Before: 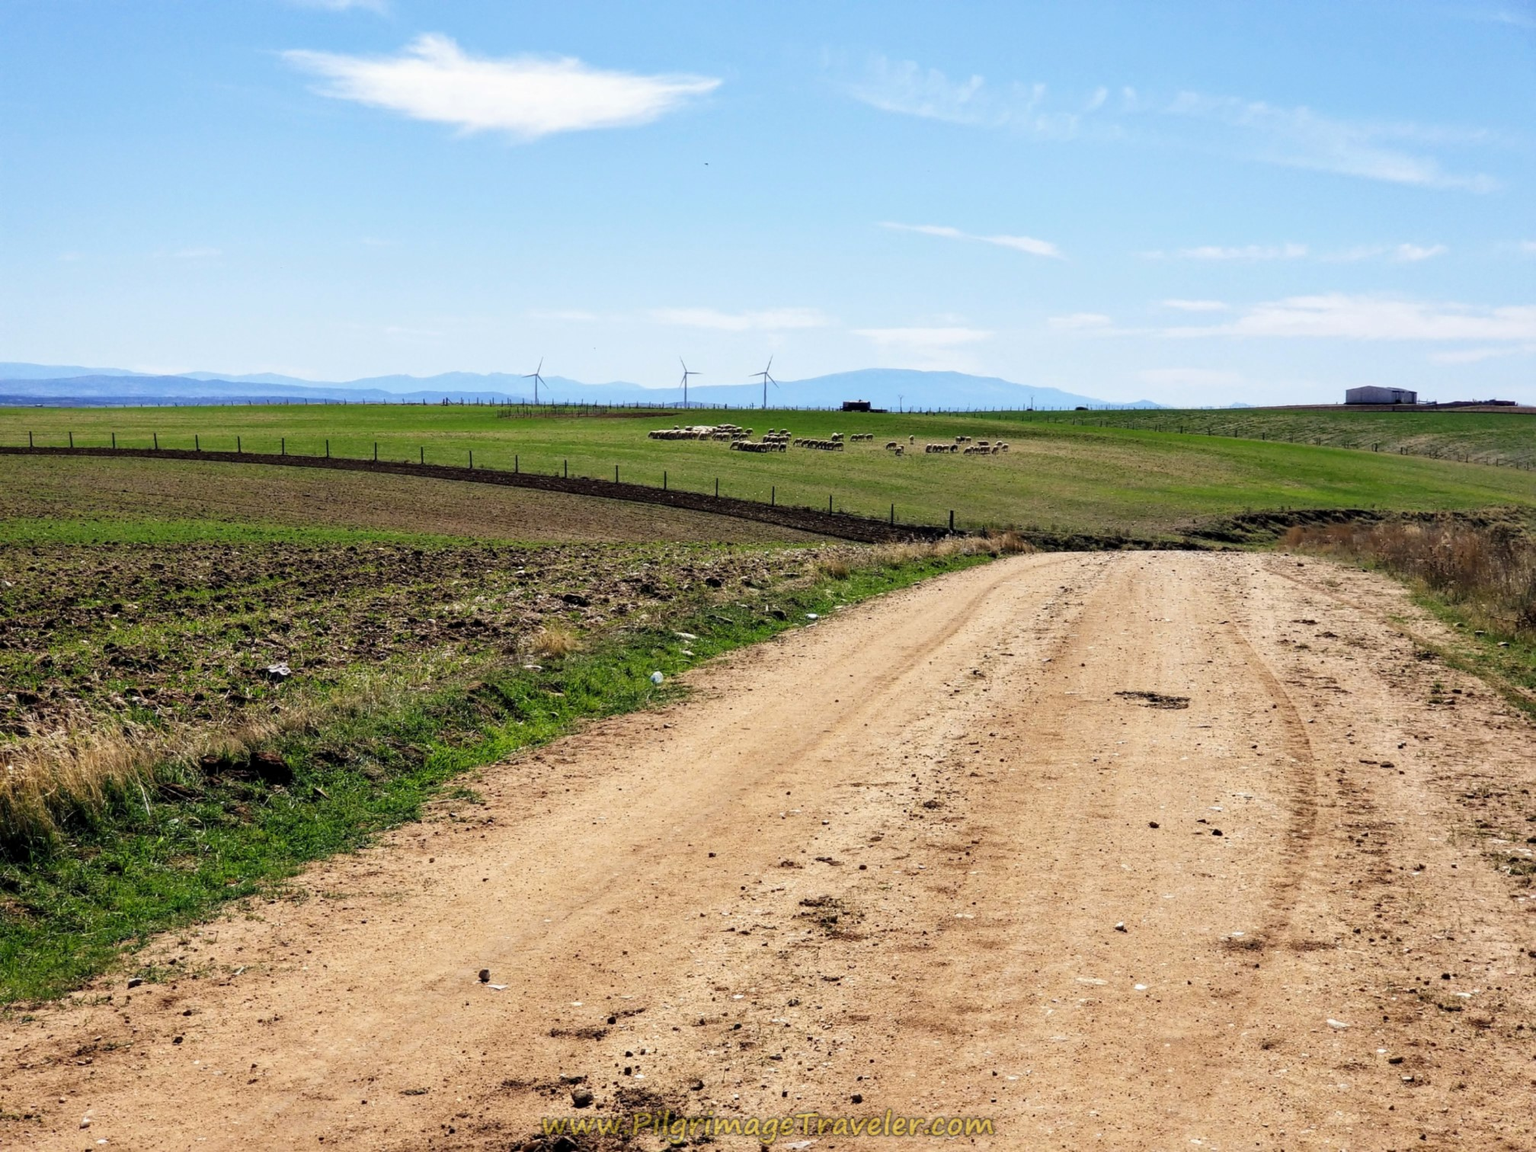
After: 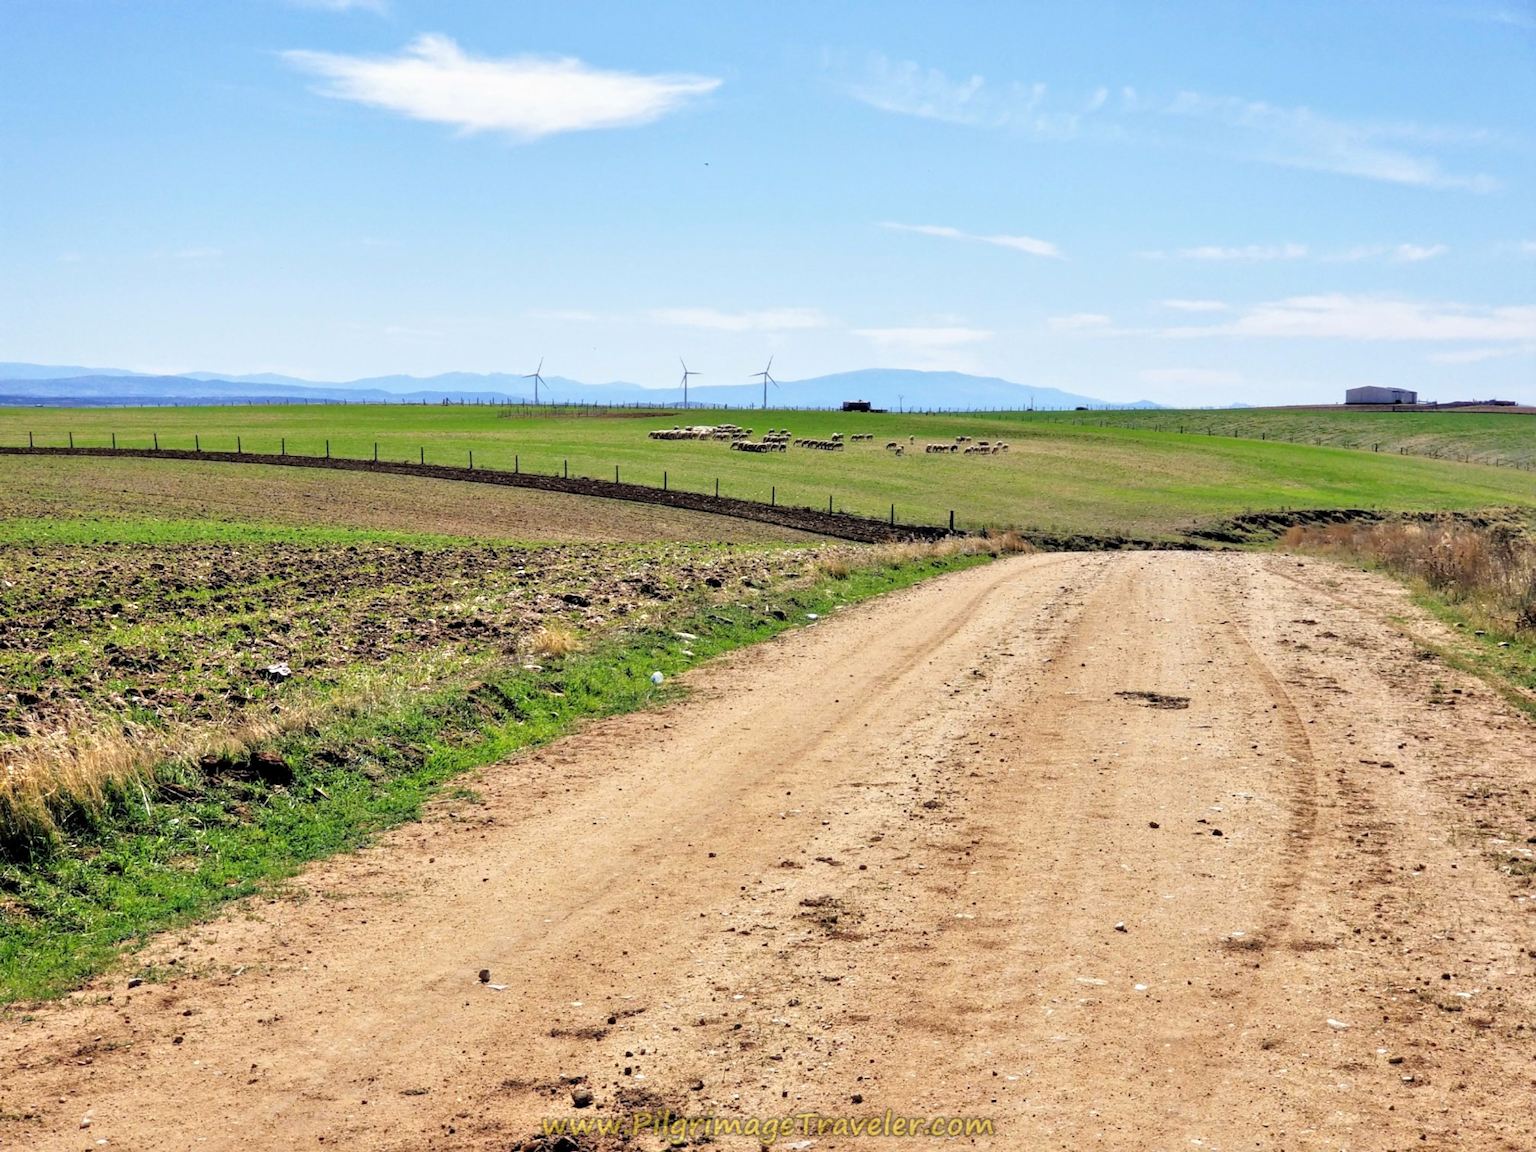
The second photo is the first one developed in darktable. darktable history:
tone equalizer: -7 EV 0.15 EV, -6 EV 0.6 EV, -5 EV 1.15 EV, -4 EV 1.33 EV, -3 EV 1.15 EV, -2 EV 0.6 EV, -1 EV 0.15 EV, mask exposure compensation -0.5 EV
